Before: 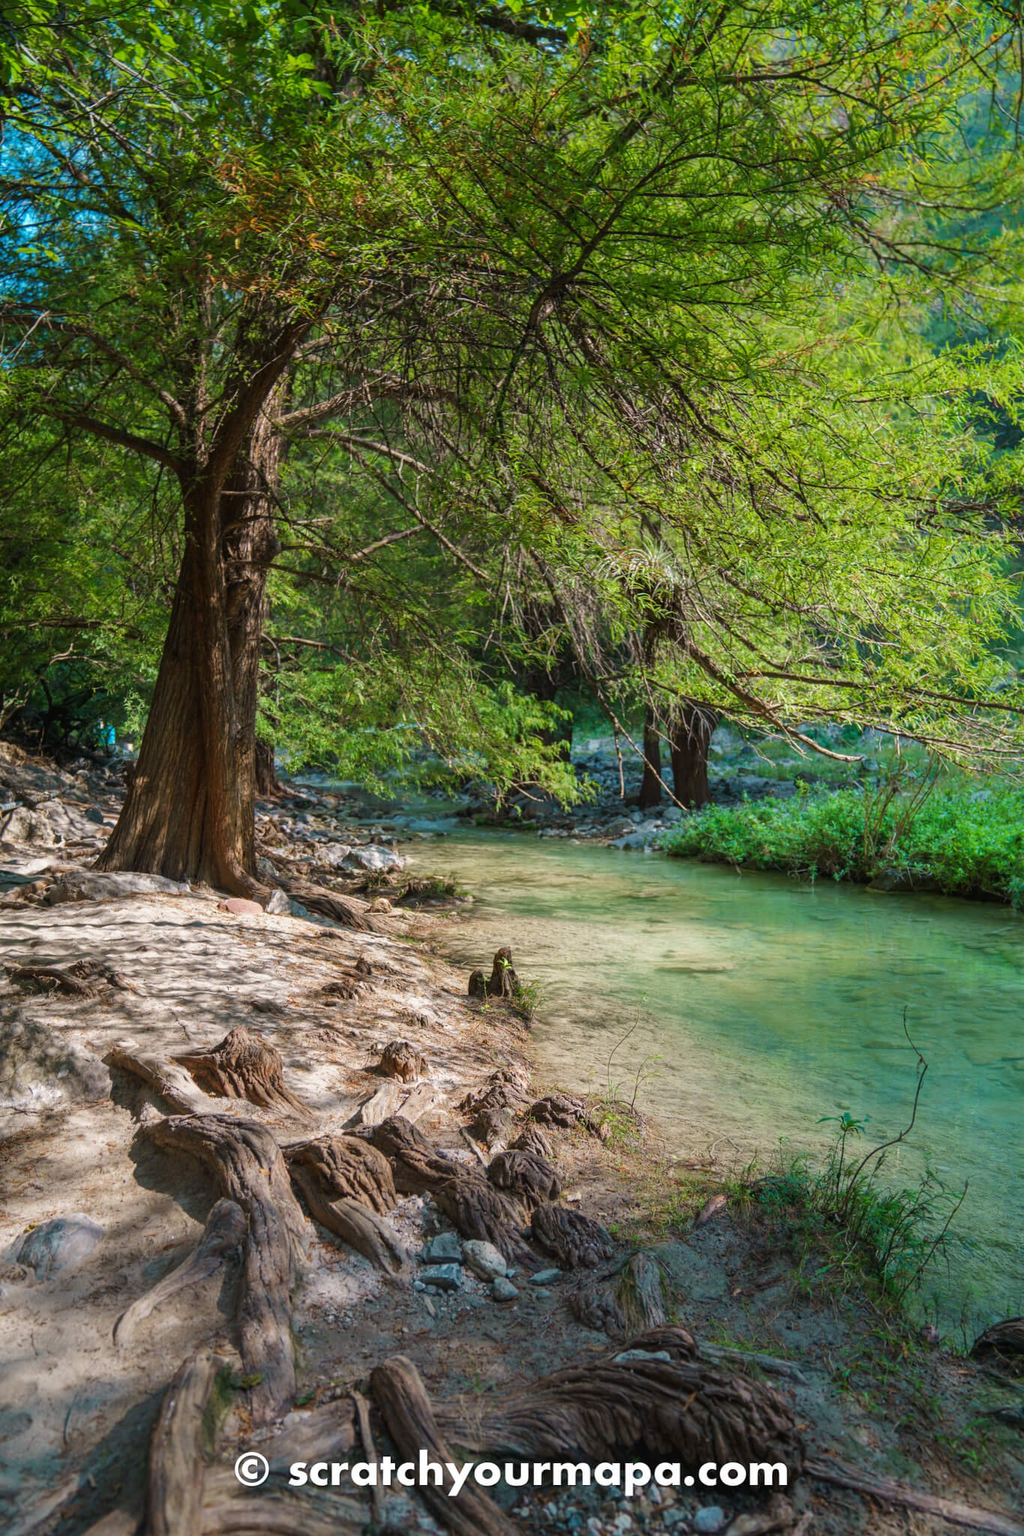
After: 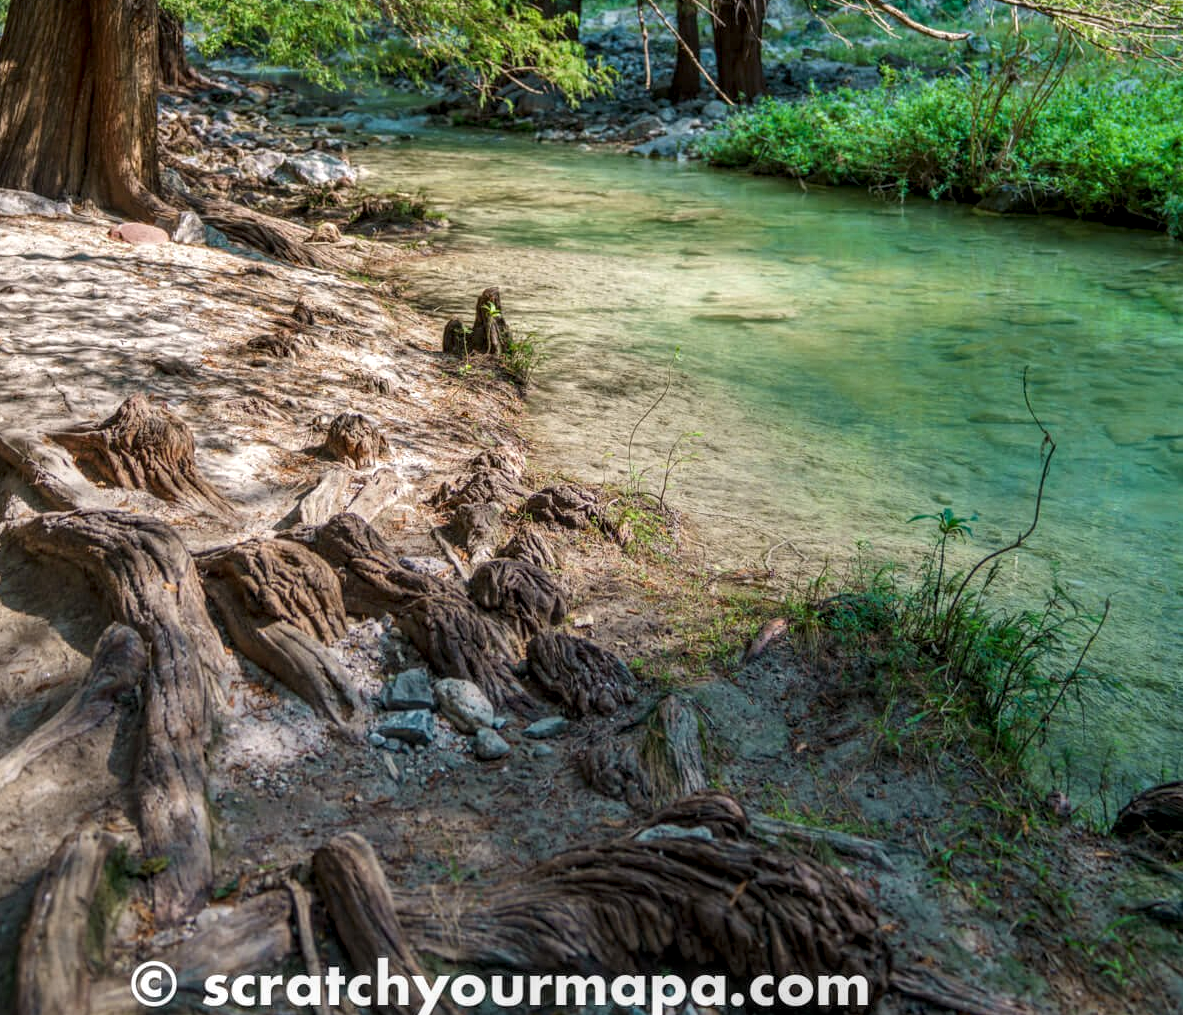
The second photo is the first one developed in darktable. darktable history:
crop and rotate: left 13.324%, top 47.628%, bottom 2.804%
tone equalizer: edges refinement/feathering 500, mask exposure compensation -1.57 EV, preserve details no
local contrast: highlights 62%, detail 143%, midtone range 0.427
